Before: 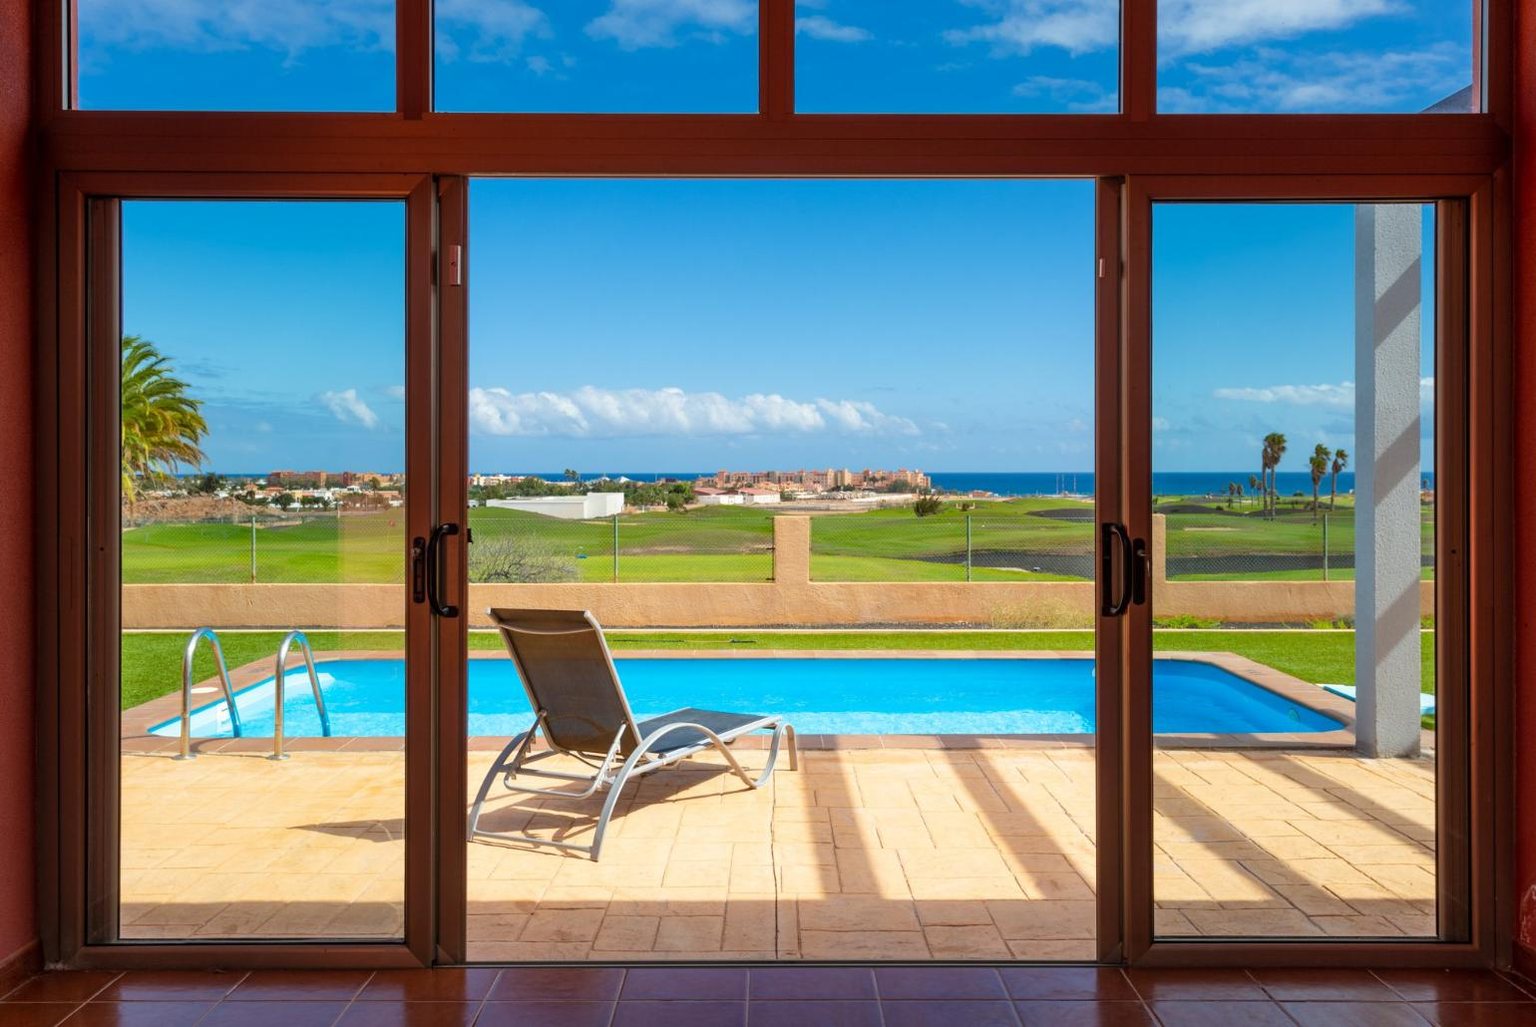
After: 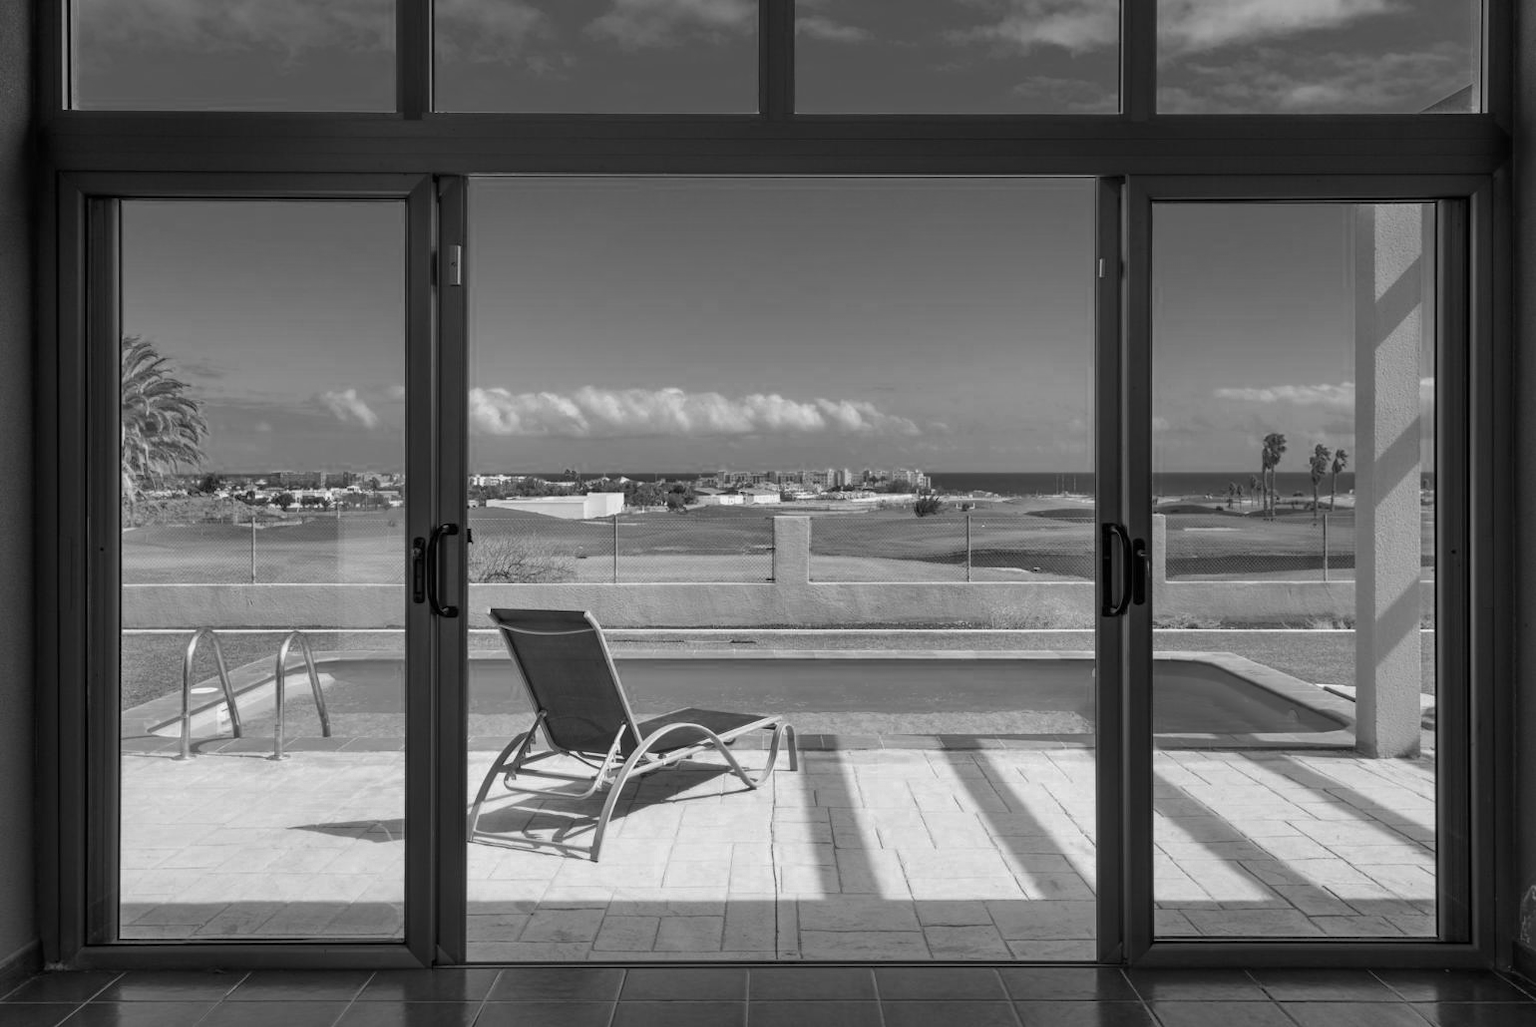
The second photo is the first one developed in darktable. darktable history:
color zones: curves: ch0 [(0.002, 0.593) (0.143, 0.417) (0.285, 0.541) (0.455, 0.289) (0.608, 0.327) (0.727, 0.283) (0.869, 0.571) (1, 0.603)]; ch1 [(0, 0) (0.143, 0) (0.286, 0) (0.429, 0) (0.571, 0) (0.714, 0) (0.857, 0)]
monochrome: a -71.75, b 75.82
color balance: input saturation 80.07%
shadows and highlights: radius 108.52, shadows 23.73, highlights -59.32, low approximation 0.01, soften with gaussian
